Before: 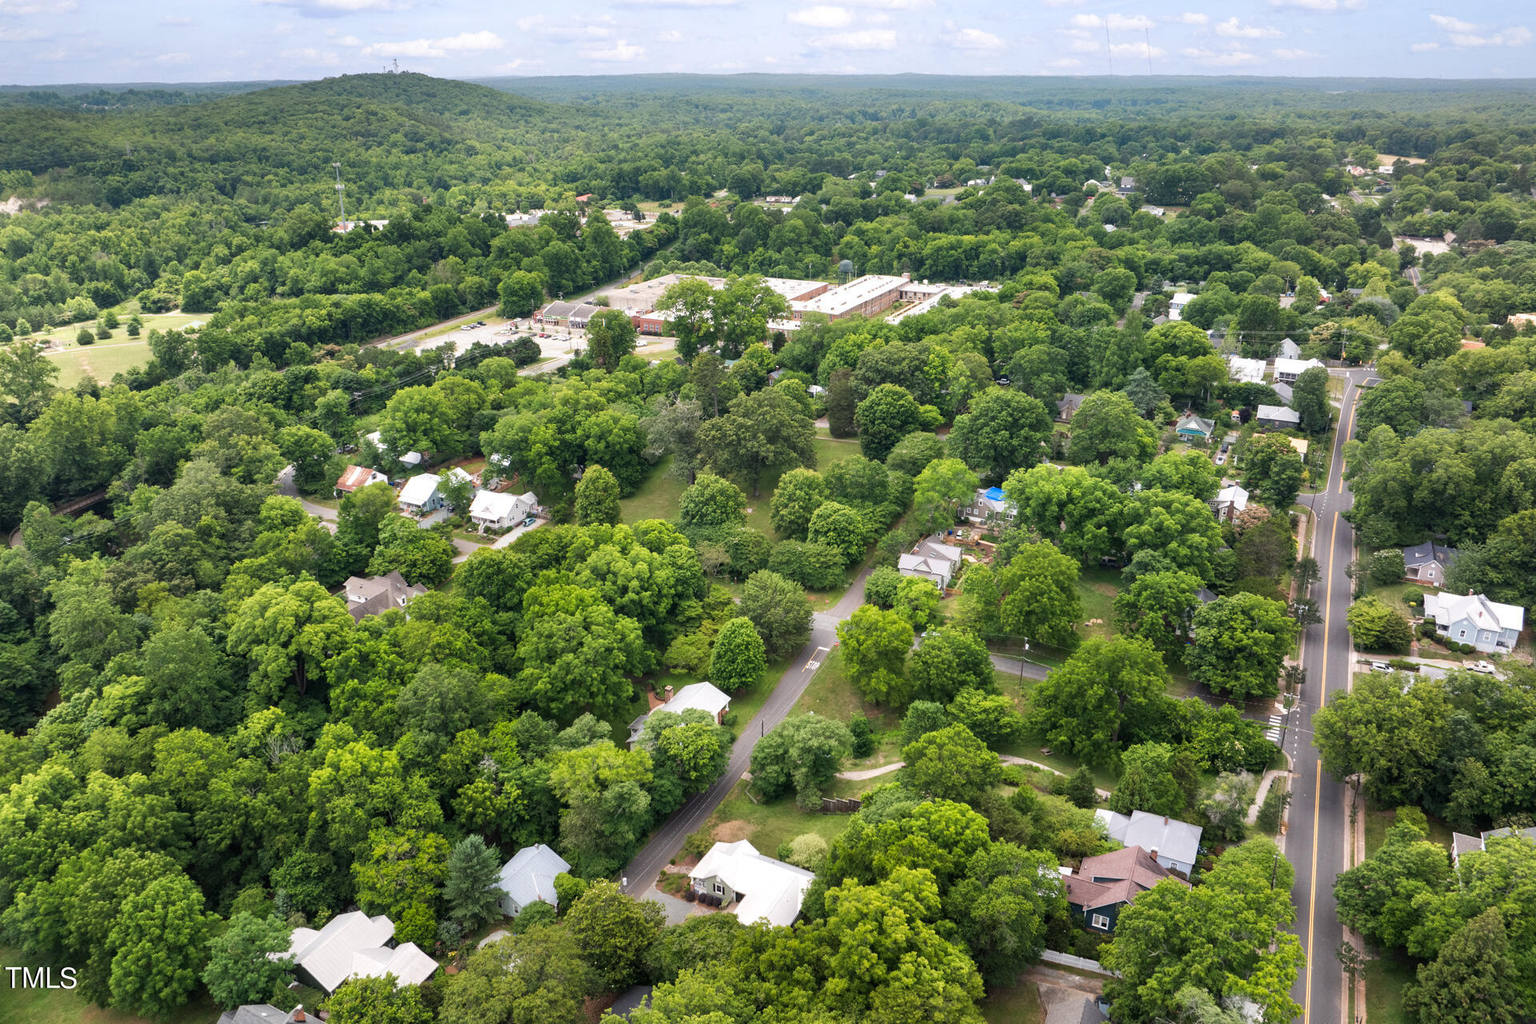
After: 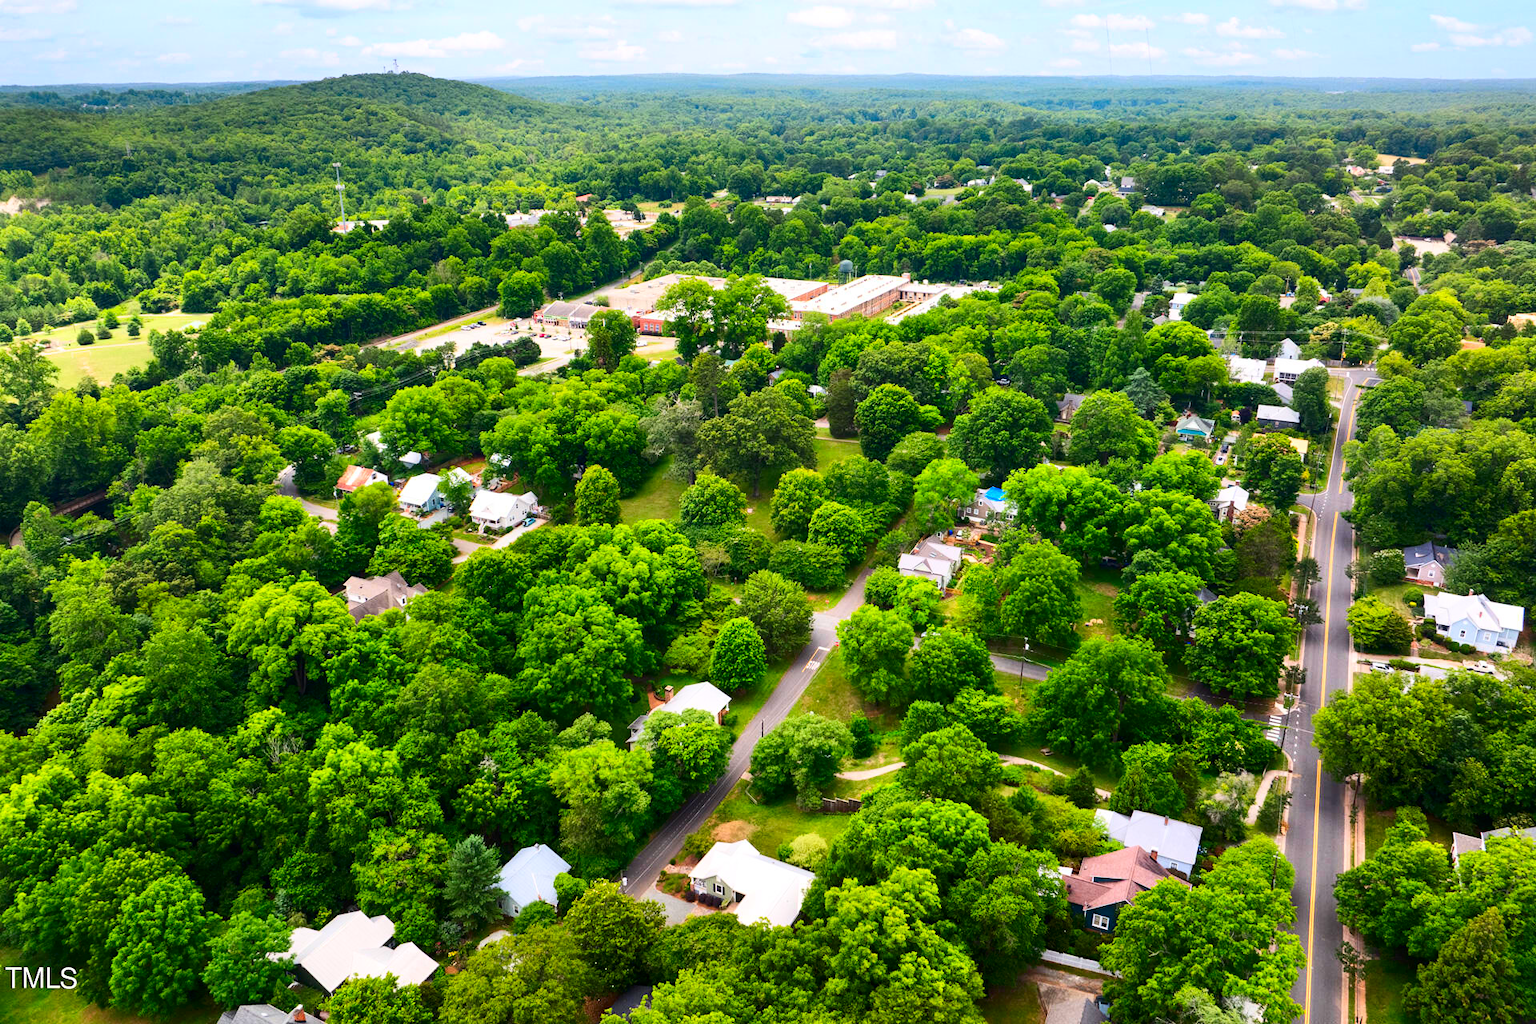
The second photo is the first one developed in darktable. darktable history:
contrast brightness saturation: contrast 0.264, brightness 0.019, saturation 0.864
